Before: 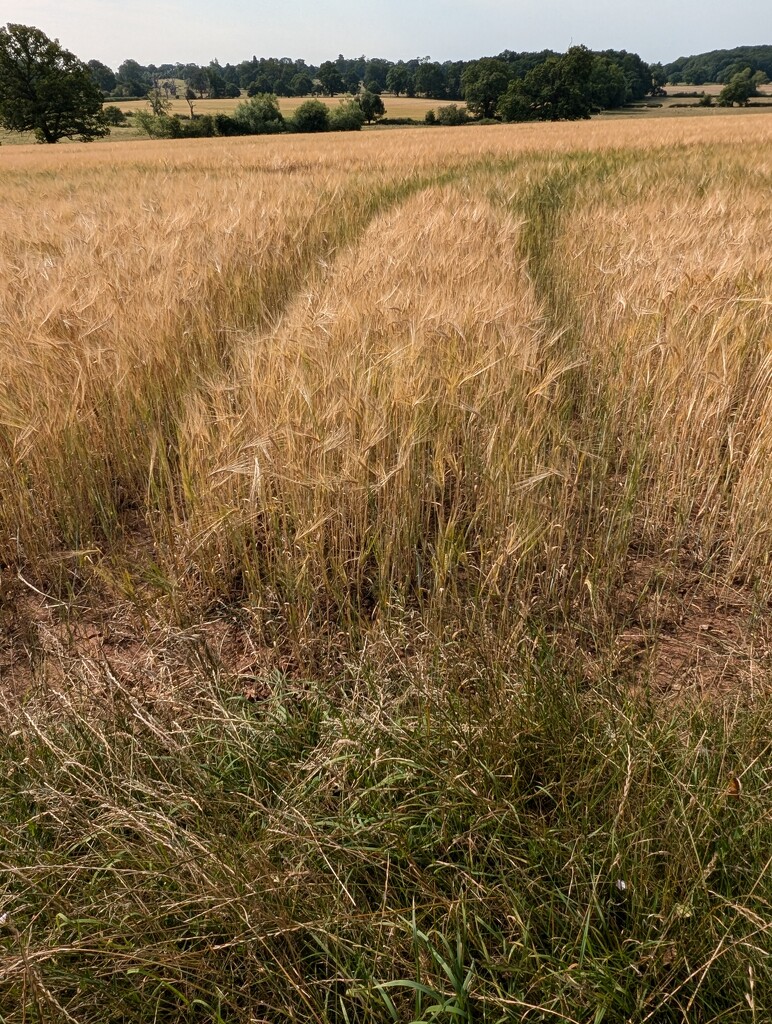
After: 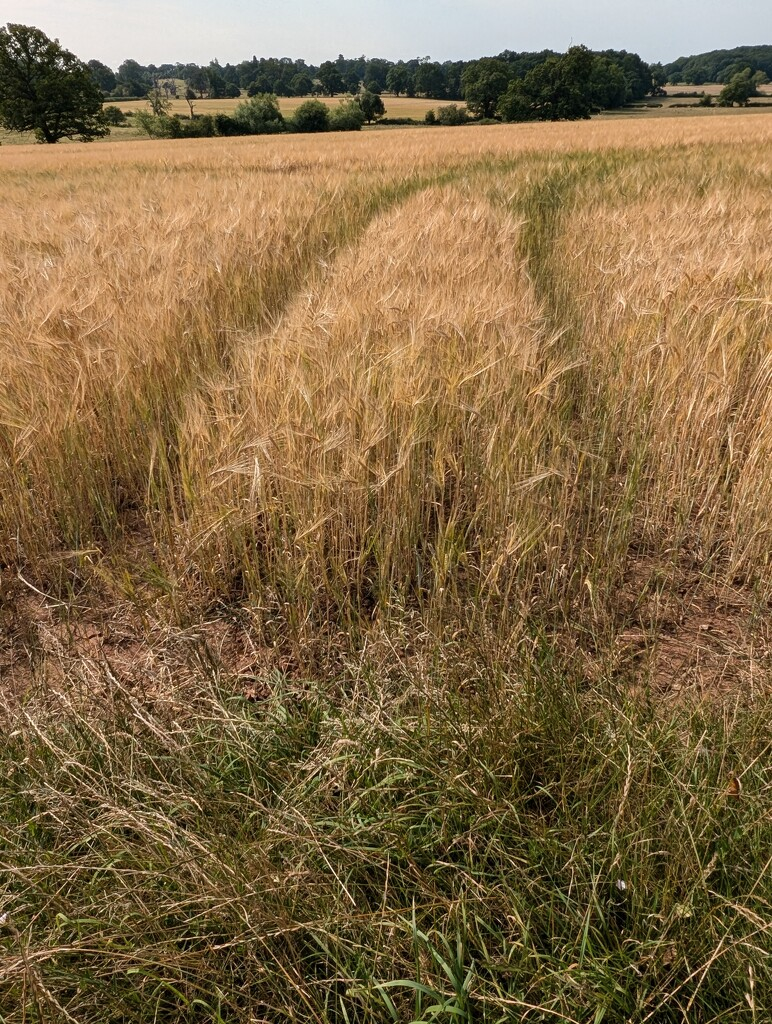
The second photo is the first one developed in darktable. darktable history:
shadows and highlights: shadows 37.8, highlights -27.4, shadows color adjustment 97.68%, soften with gaussian
